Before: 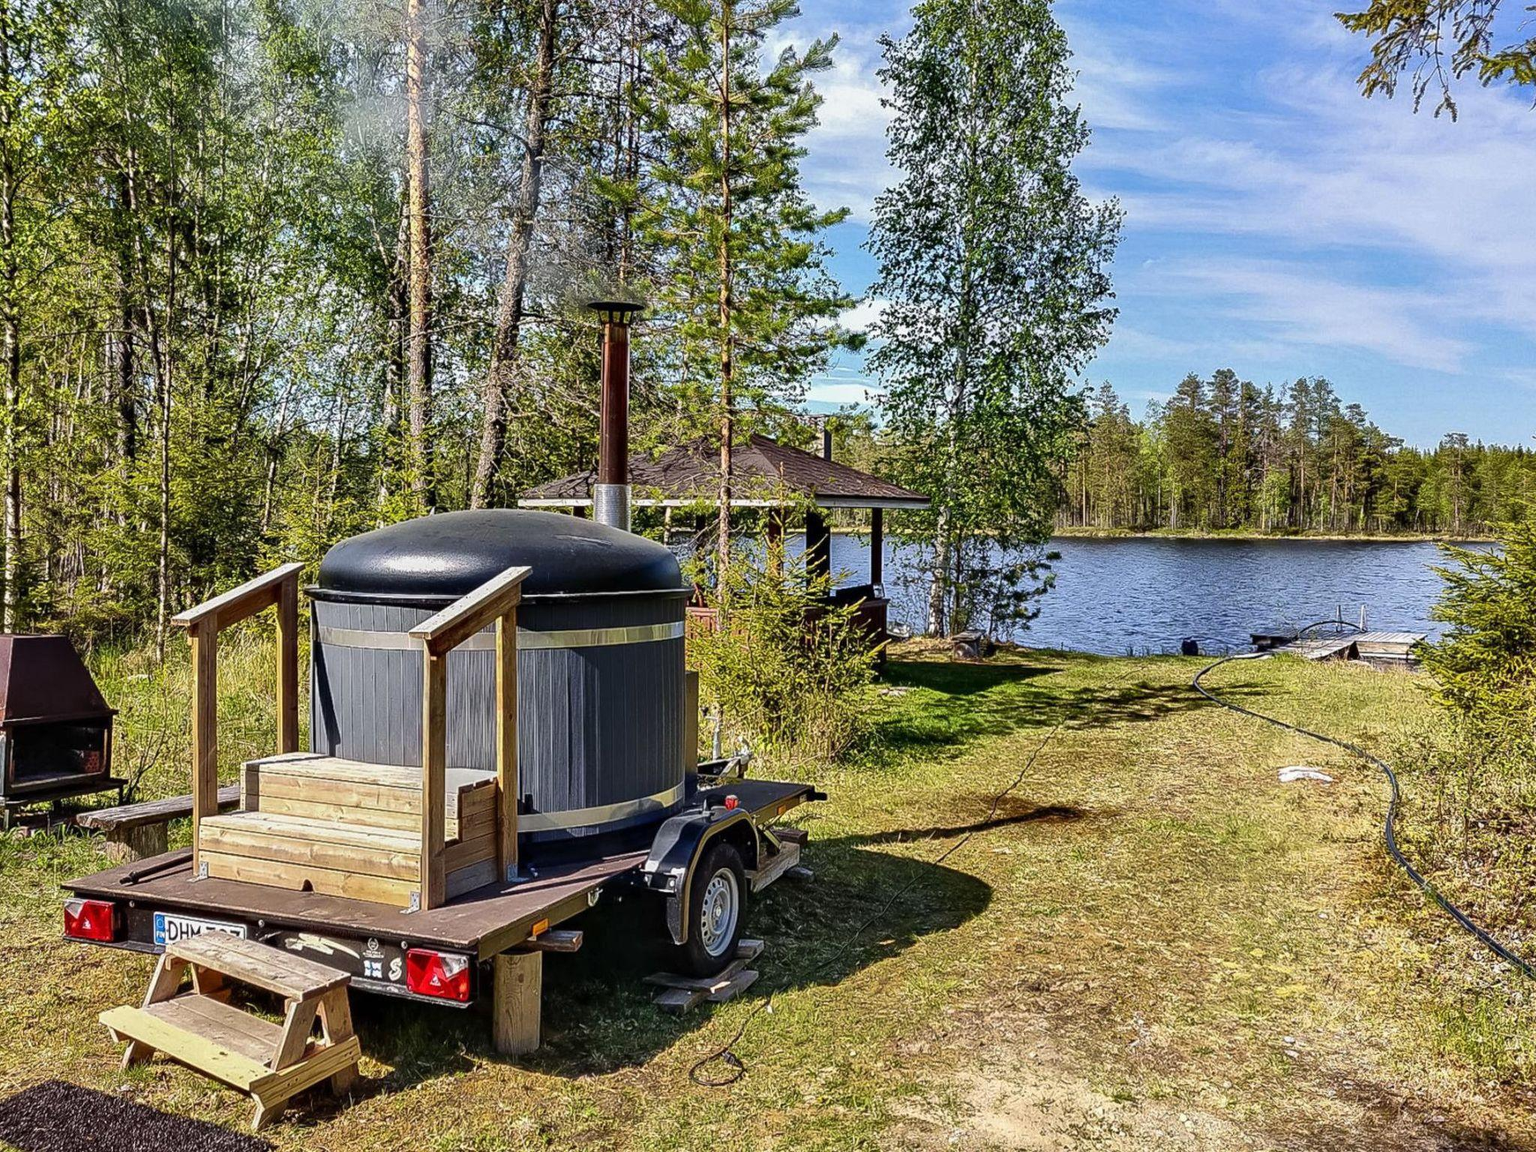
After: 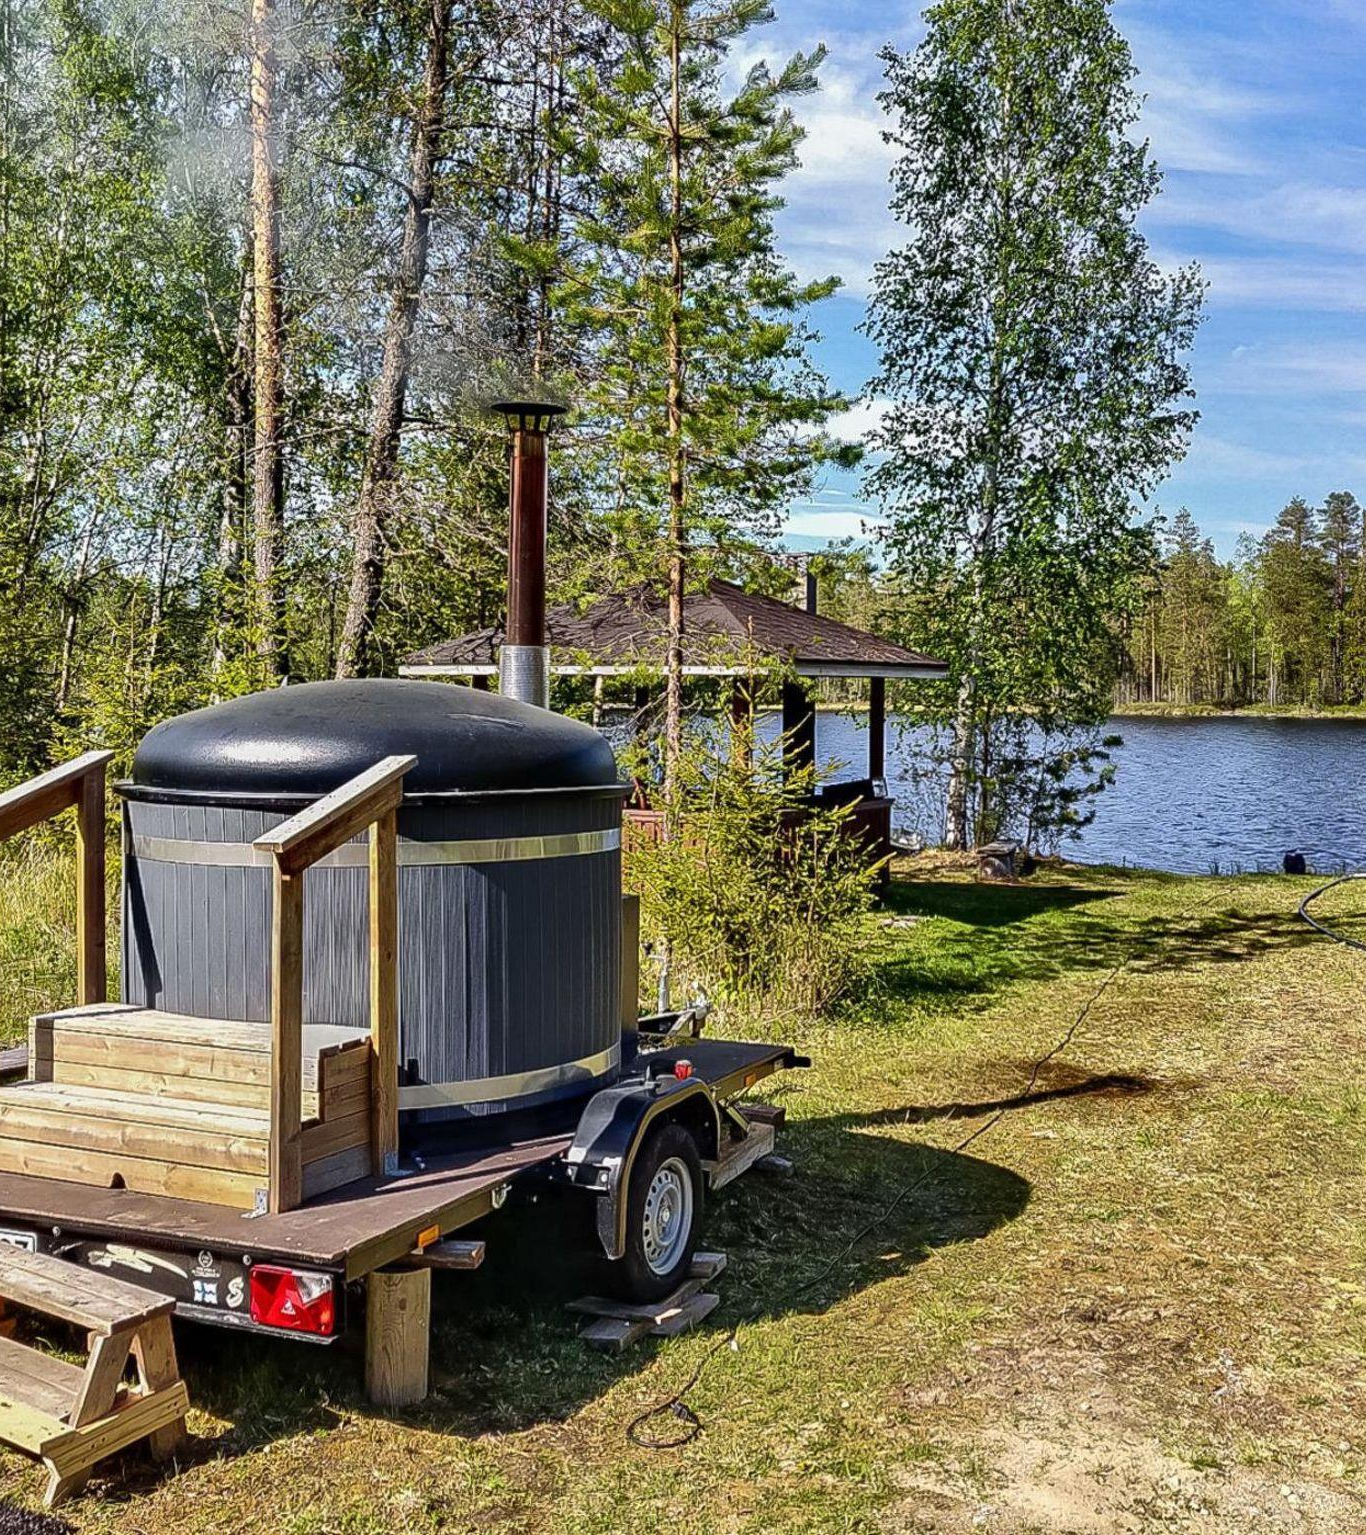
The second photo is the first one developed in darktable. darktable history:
crop and rotate: left 14.299%, right 18.996%
